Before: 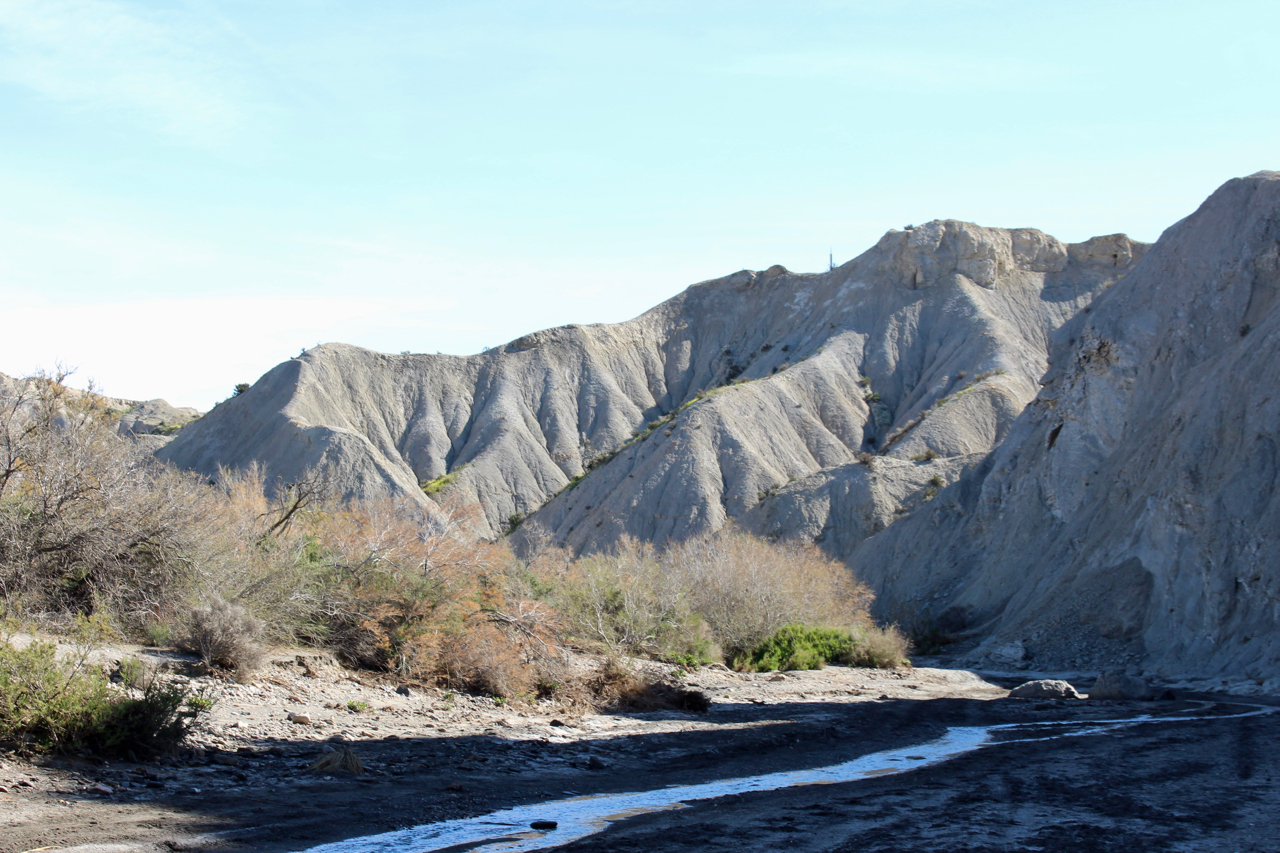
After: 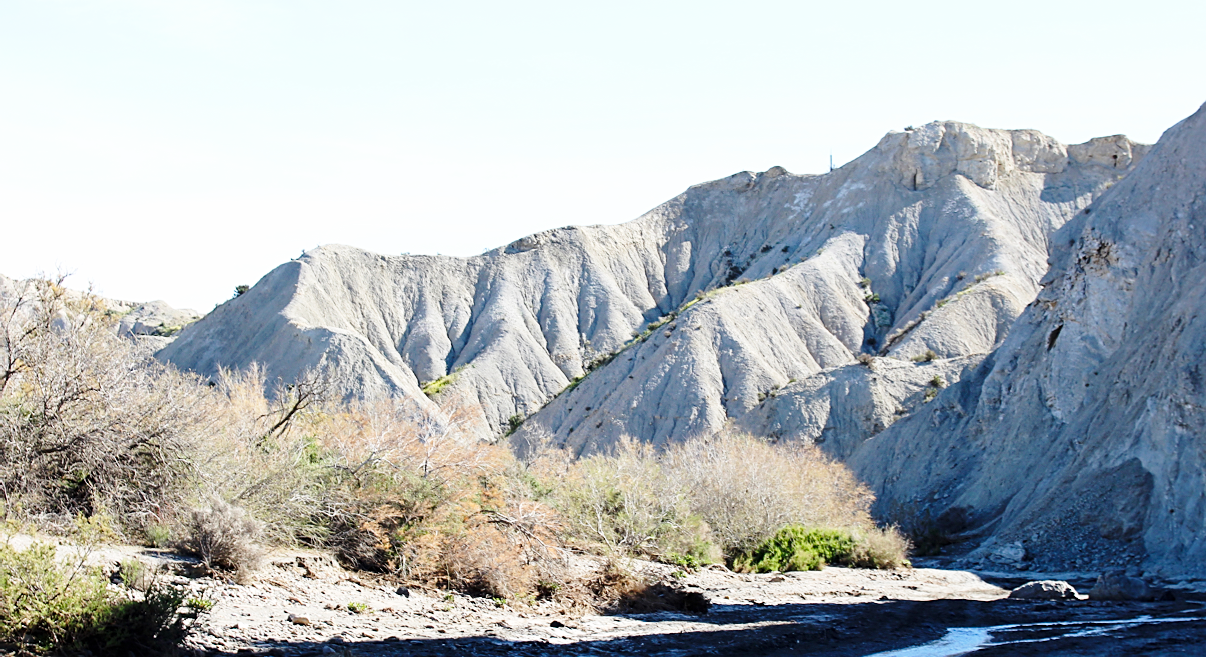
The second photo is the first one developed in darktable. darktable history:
base curve: curves: ch0 [(0, 0) (0.028, 0.03) (0.121, 0.232) (0.46, 0.748) (0.859, 0.968) (1, 1)], preserve colors none
crop and rotate: angle 0.03°, top 11.643%, right 5.651%, bottom 11.189%
sharpen: on, module defaults
